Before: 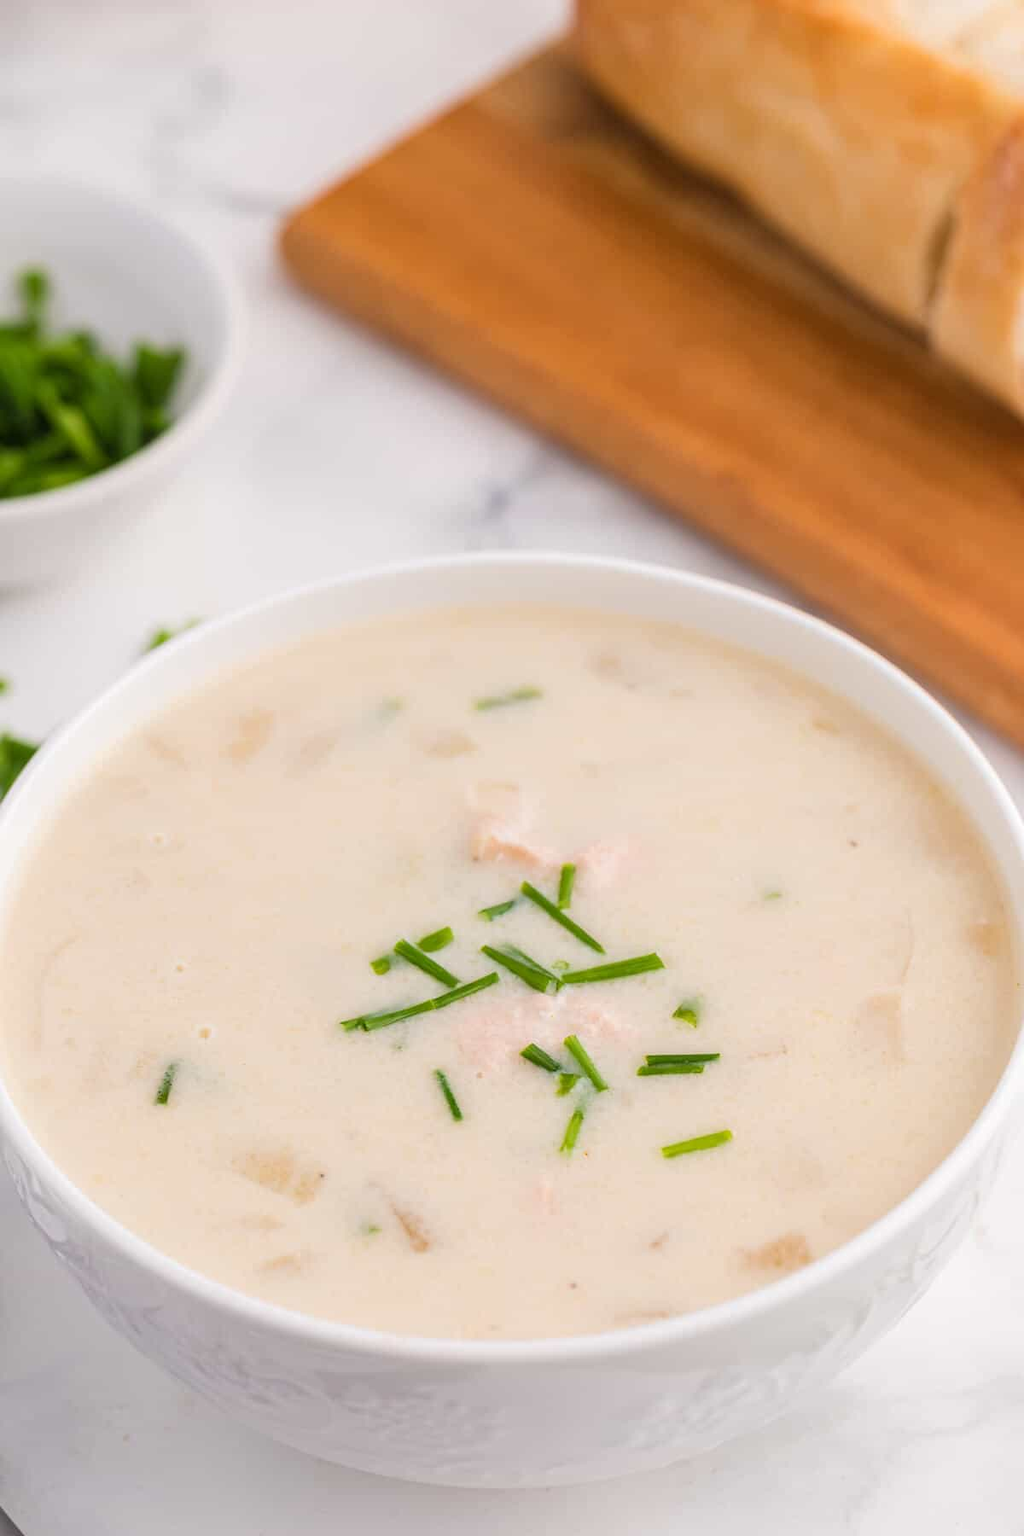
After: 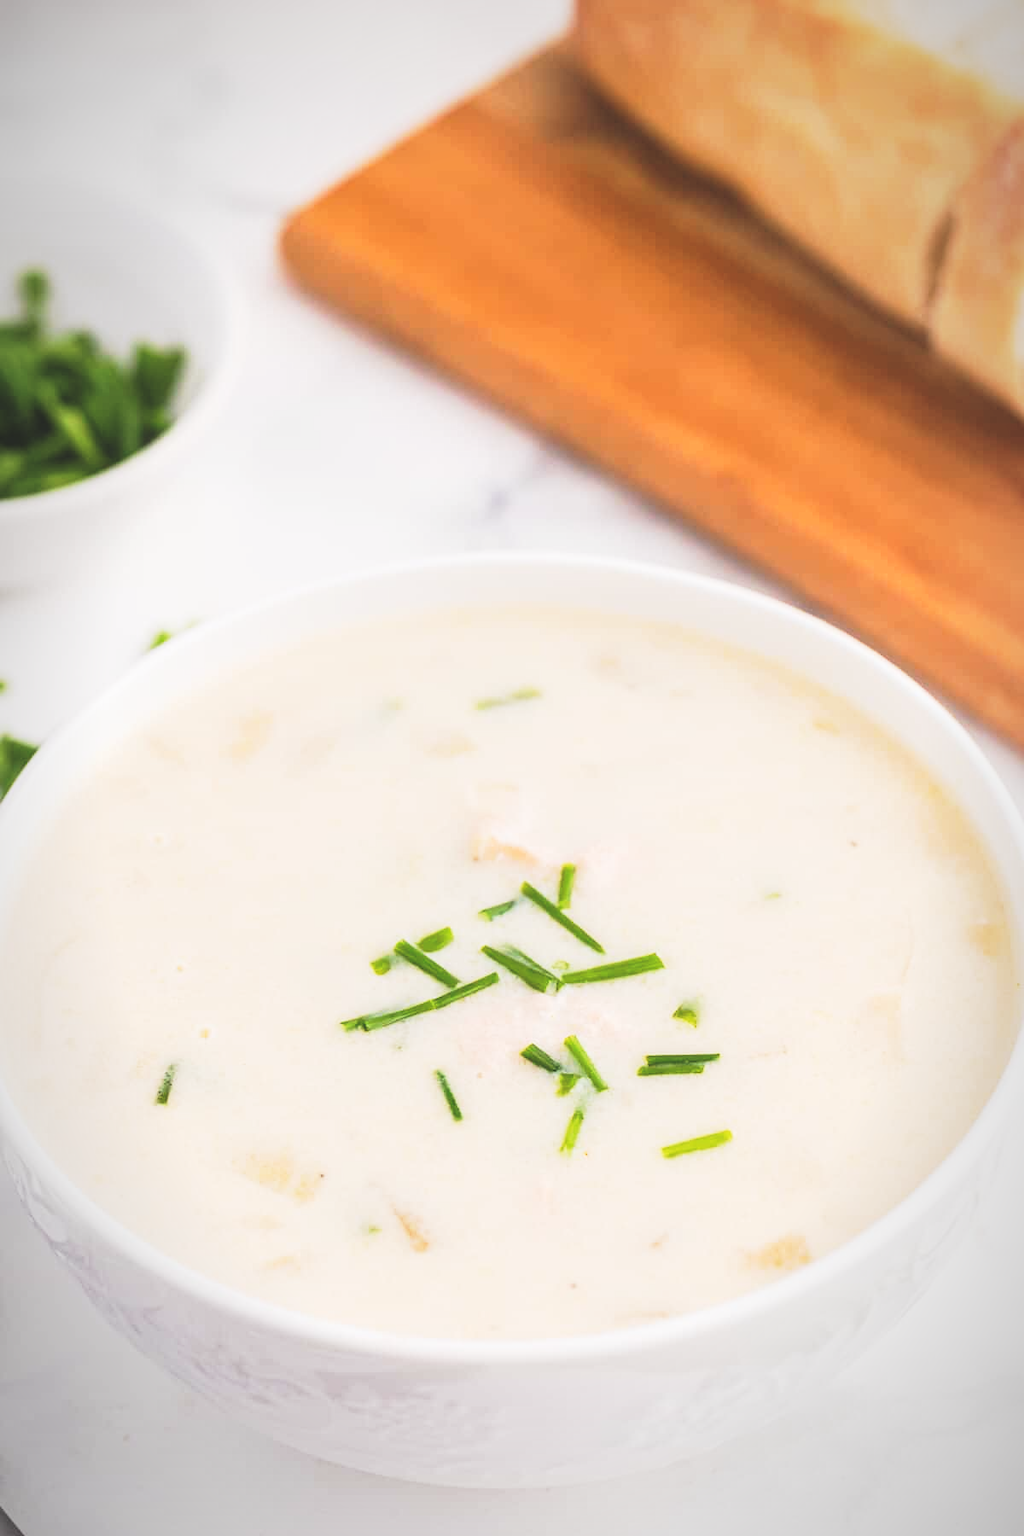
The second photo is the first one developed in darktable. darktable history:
base curve: curves: ch0 [(0, 0) (0.005, 0.002) (0.193, 0.295) (0.399, 0.664) (0.75, 0.928) (1, 1)], preserve colors none
vignetting: fall-off radius 59.63%, brightness -0.452, saturation -0.303, automatic ratio true
exposure: black level correction -0.025, exposure -0.118 EV, compensate highlight preservation false
contrast brightness saturation: contrast 0.07
